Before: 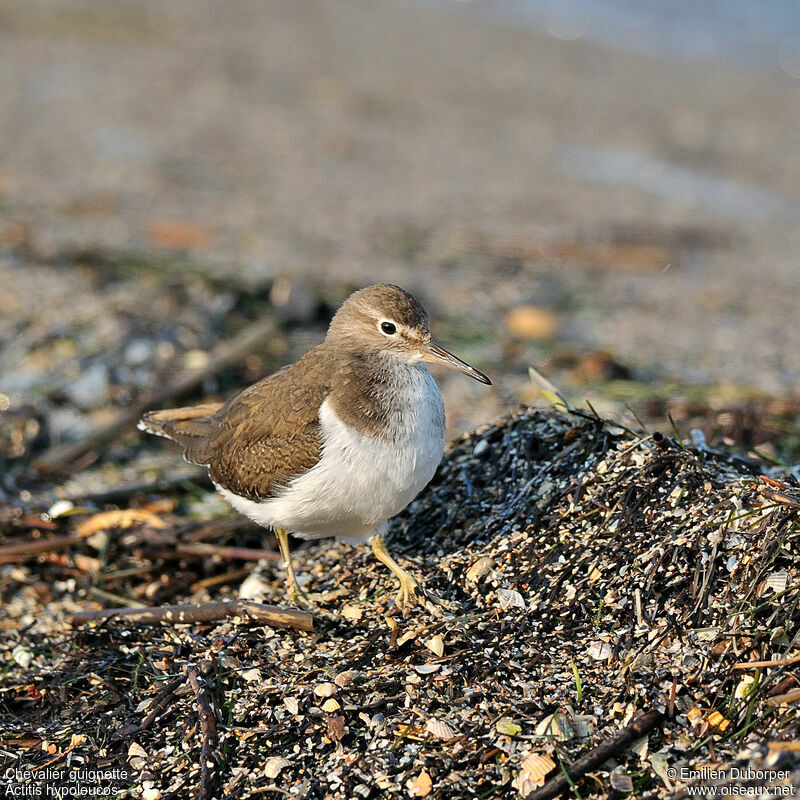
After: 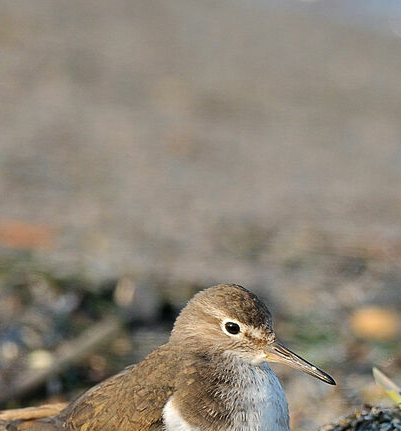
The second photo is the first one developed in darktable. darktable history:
crop: left 19.546%, right 30.227%, bottom 46.117%
